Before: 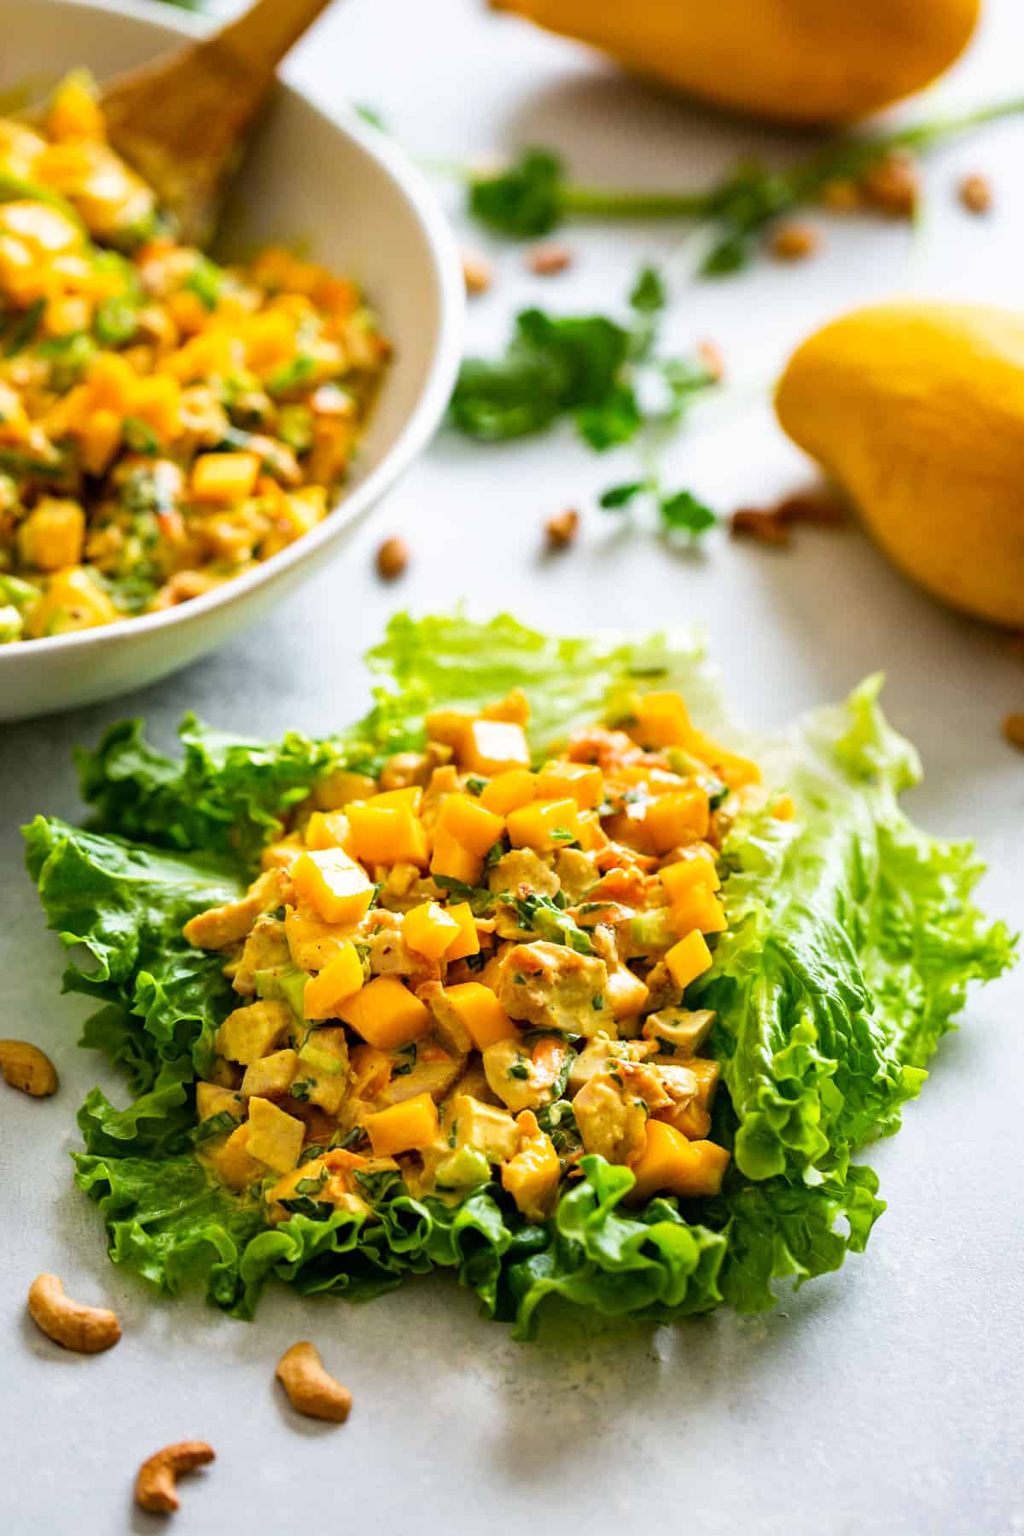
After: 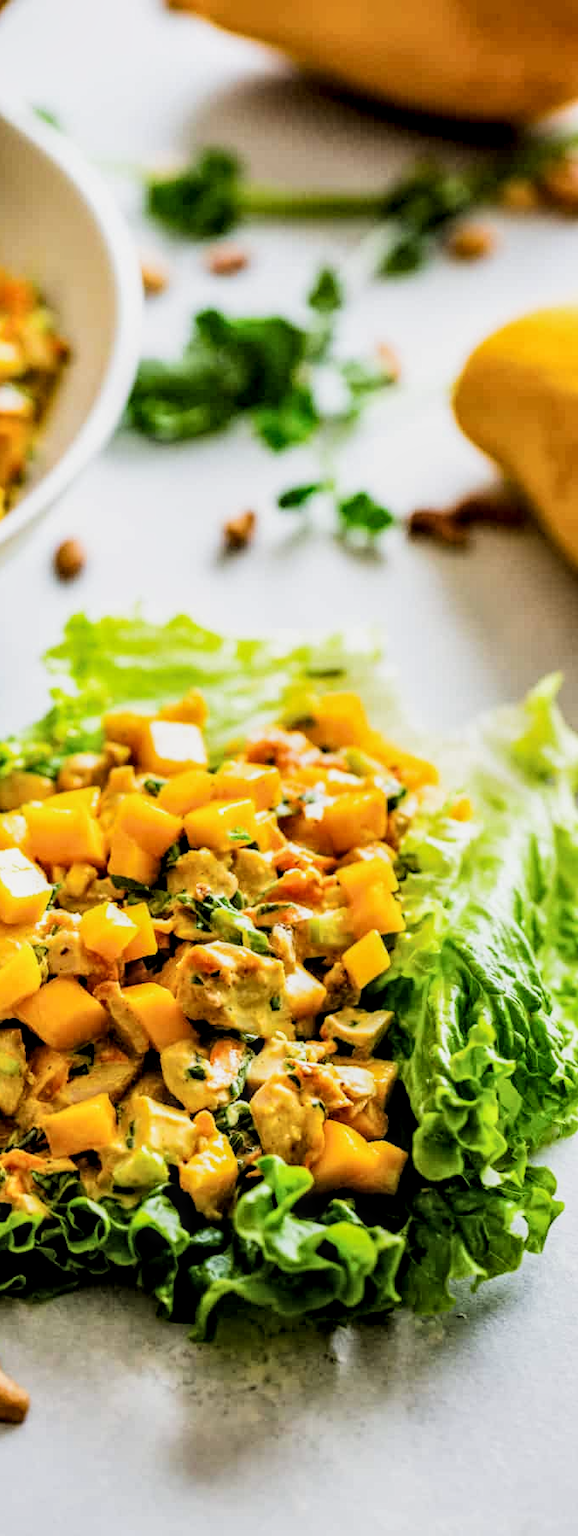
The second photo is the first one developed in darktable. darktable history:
local contrast: highlights 62%, detail 143%, midtone range 0.427
crop: left 31.545%, top 0.012%, right 12.019%
filmic rgb: black relative exposure -5.11 EV, white relative exposure 3.97 EV, hardness 2.88, contrast 1.395, highlights saturation mix -30.79%
